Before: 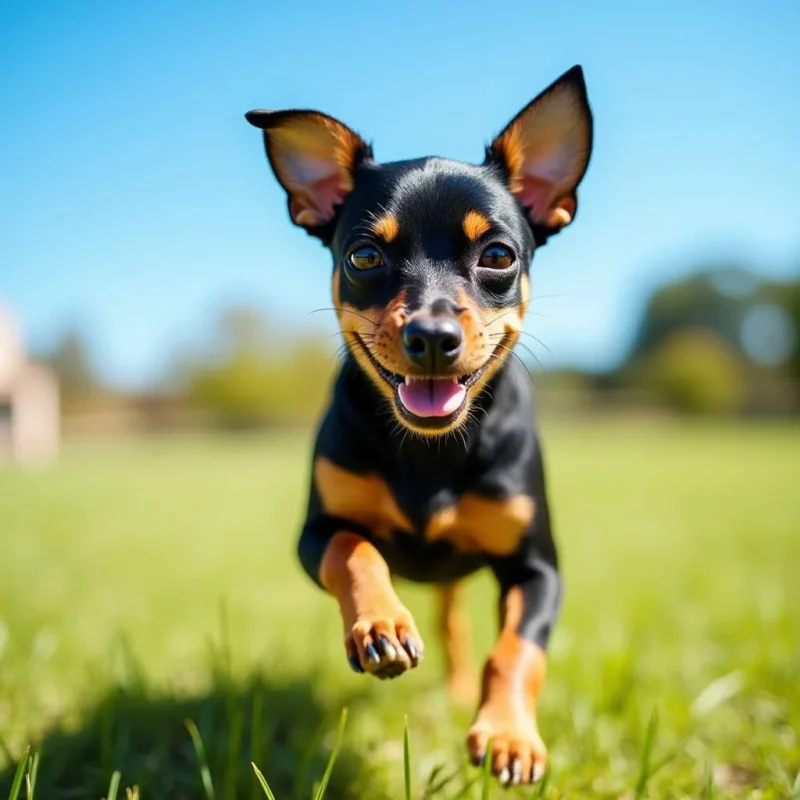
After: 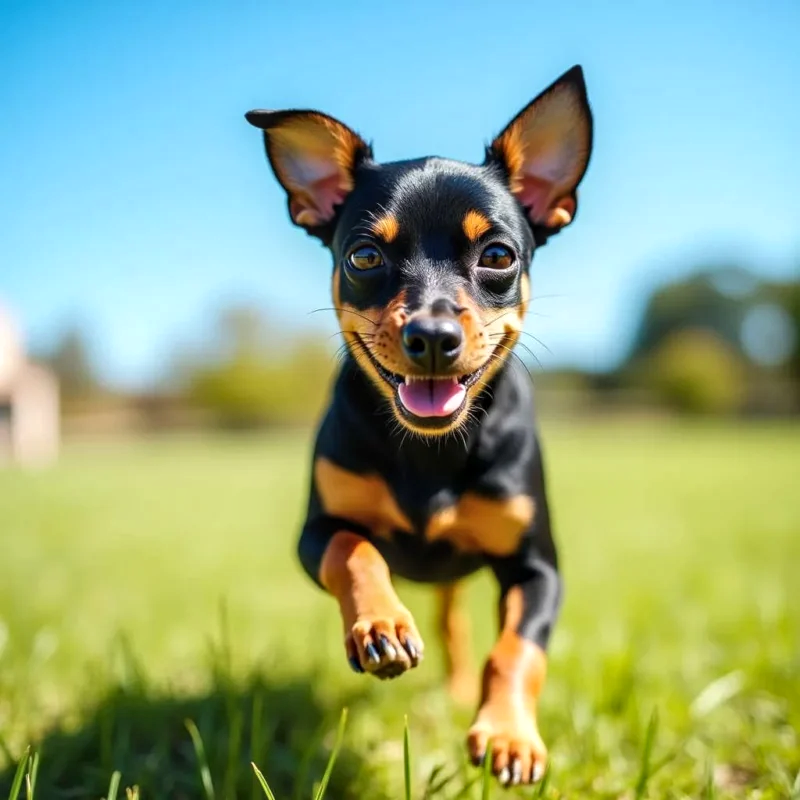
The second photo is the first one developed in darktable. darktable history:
local contrast: on, module defaults
exposure: exposure 0.131 EV, compensate highlight preservation false
